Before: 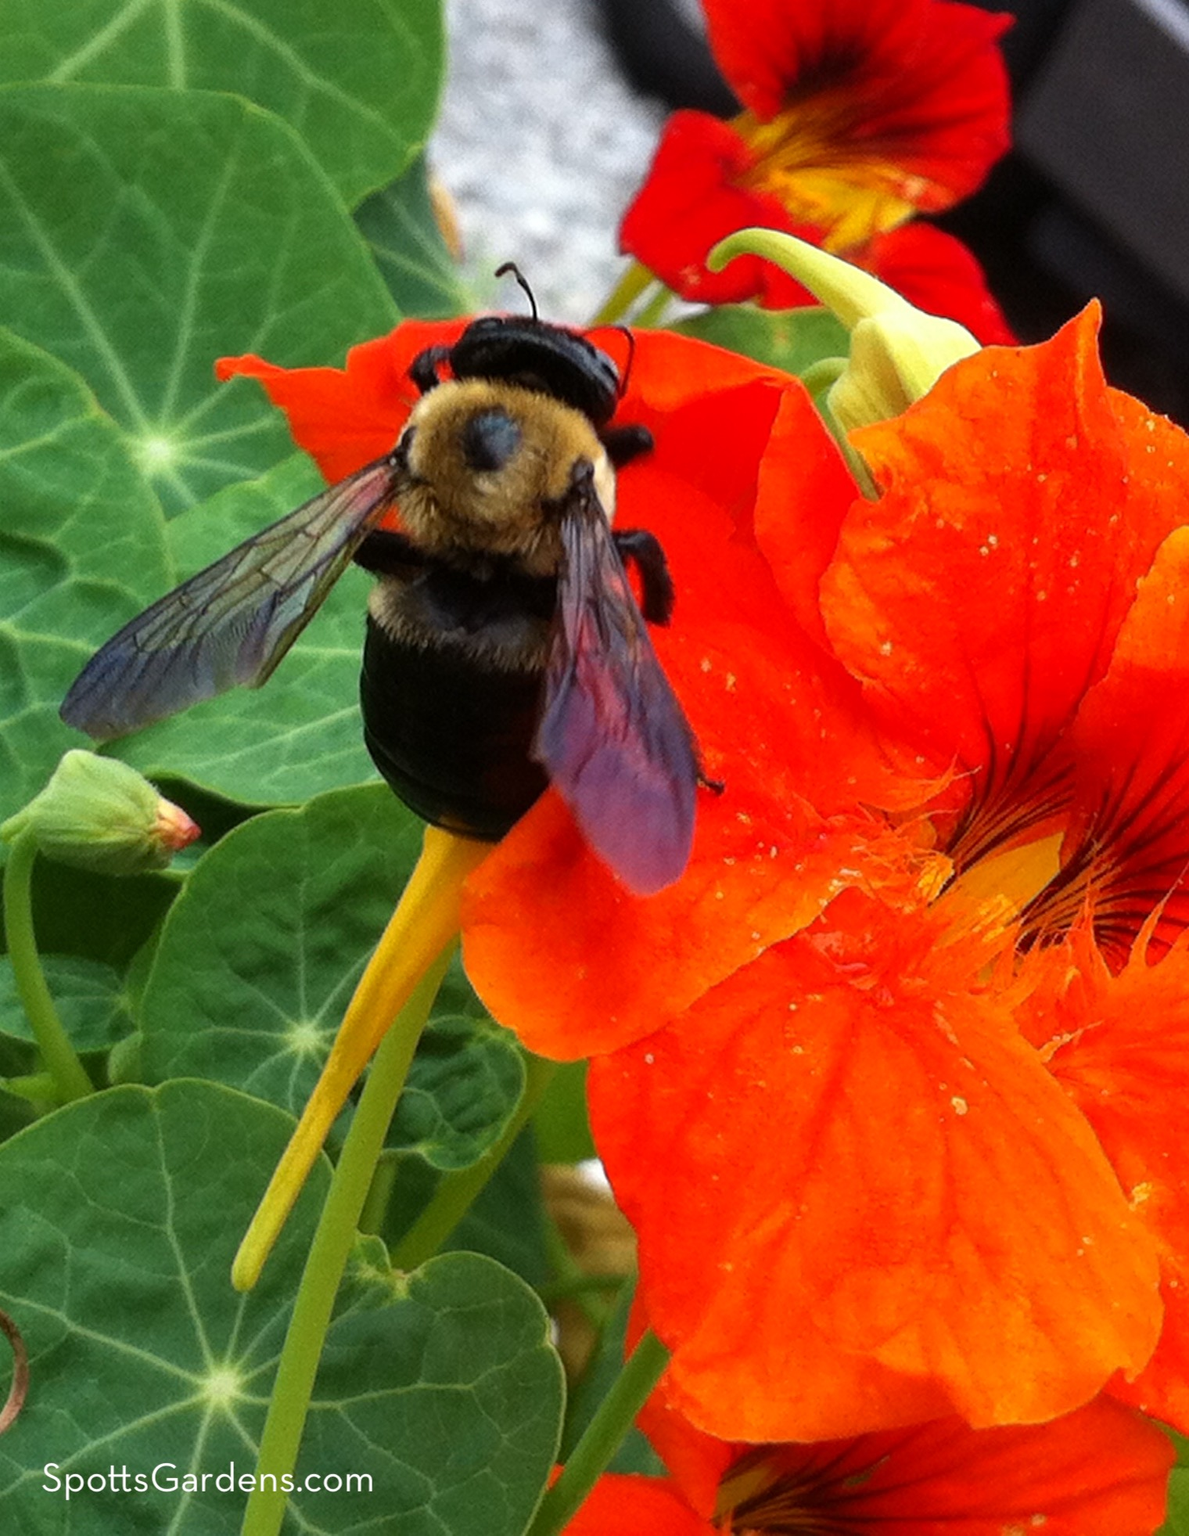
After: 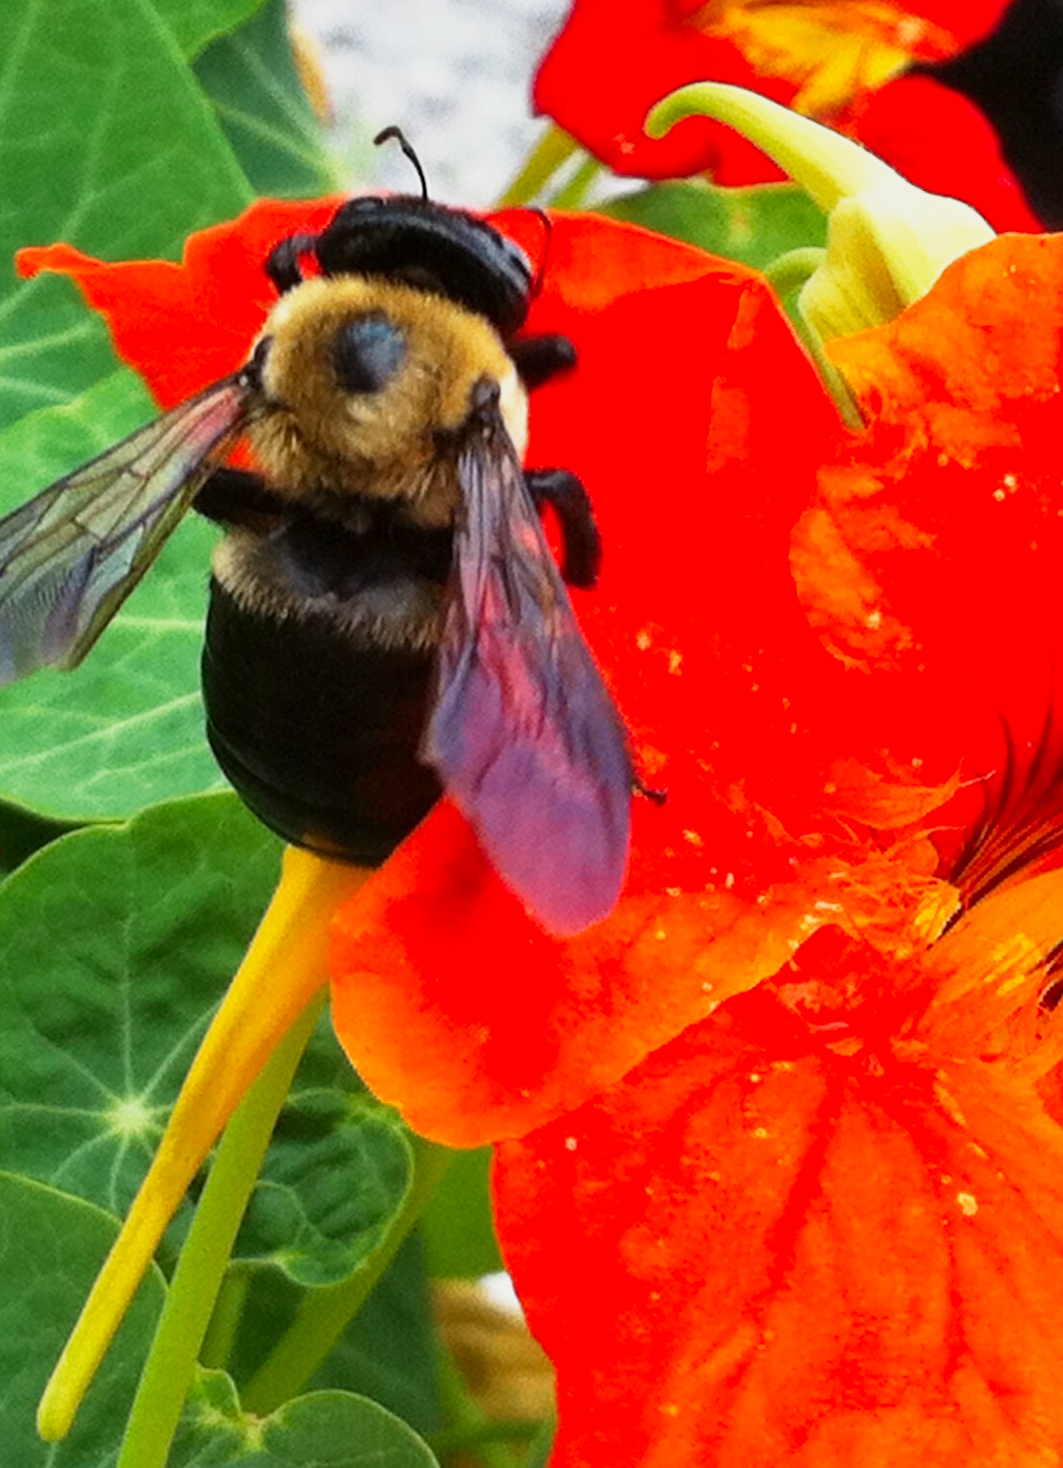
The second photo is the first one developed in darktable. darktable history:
contrast brightness saturation: saturation 0.13
crop and rotate: left 17.046%, top 10.659%, right 12.989%, bottom 14.553%
base curve: curves: ch0 [(0, 0) (0.088, 0.125) (0.176, 0.251) (0.354, 0.501) (0.613, 0.749) (1, 0.877)], preserve colors none
shadows and highlights: low approximation 0.01, soften with gaussian
